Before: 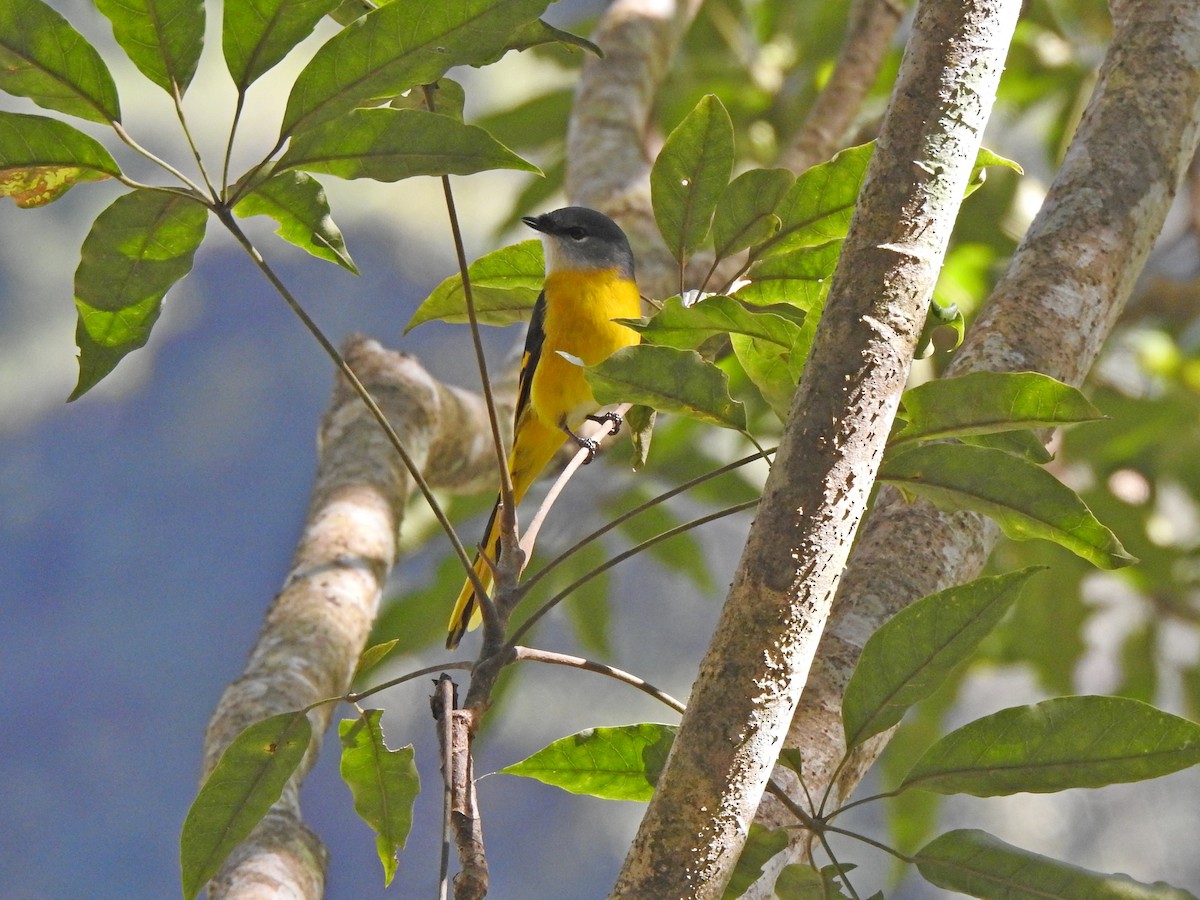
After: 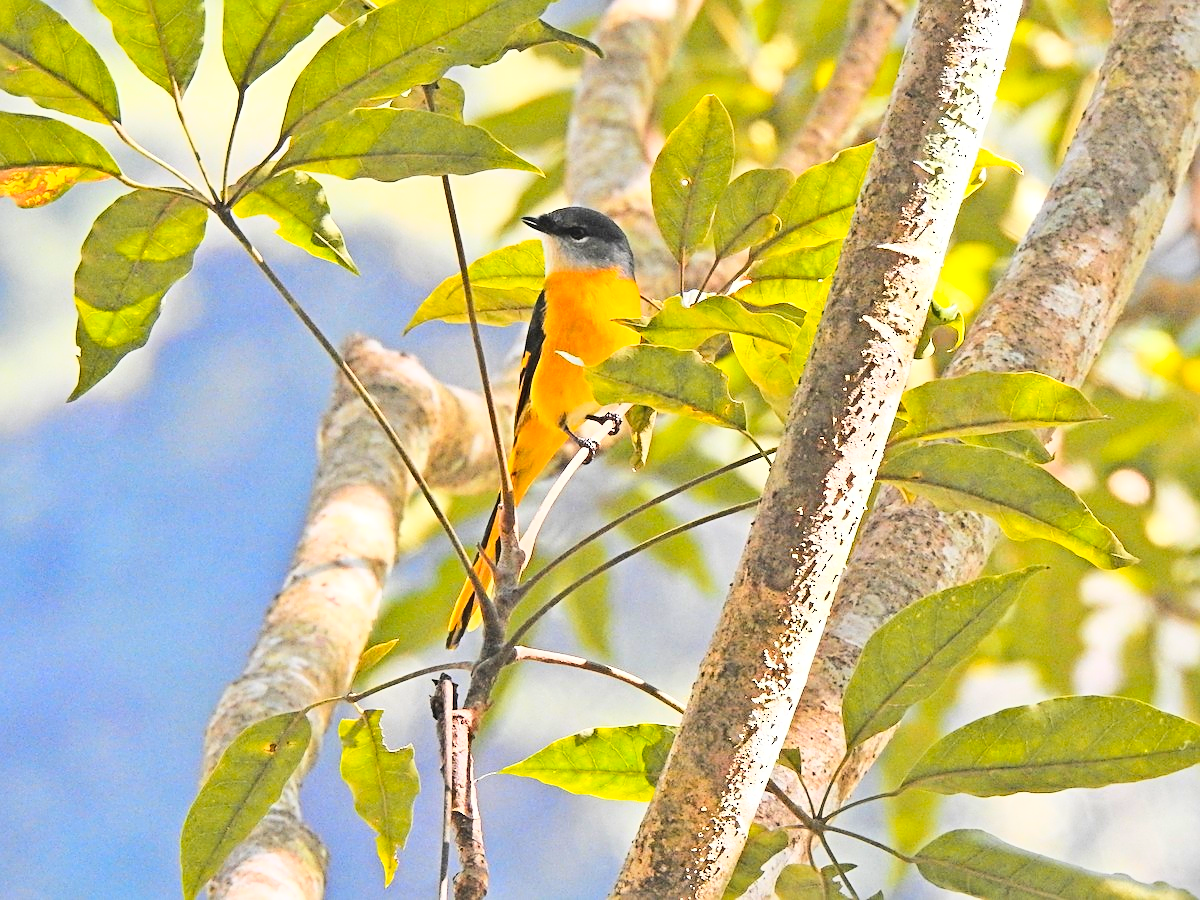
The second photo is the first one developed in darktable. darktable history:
color zones: curves: ch1 [(0.239, 0.552) (0.75, 0.5)]; ch2 [(0.25, 0.462) (0.749, 0.457)]
base curve: curves: ch0 [(0, 0) (0.028, 0.03) (0.121, 0.232) (0.46, 0.748) (0.859, 0.968) (1, 1)]
sharpen: on, module defaults
contrast brightness saturation: contrast 0.199, brightness 0.166, saturation 0.222
